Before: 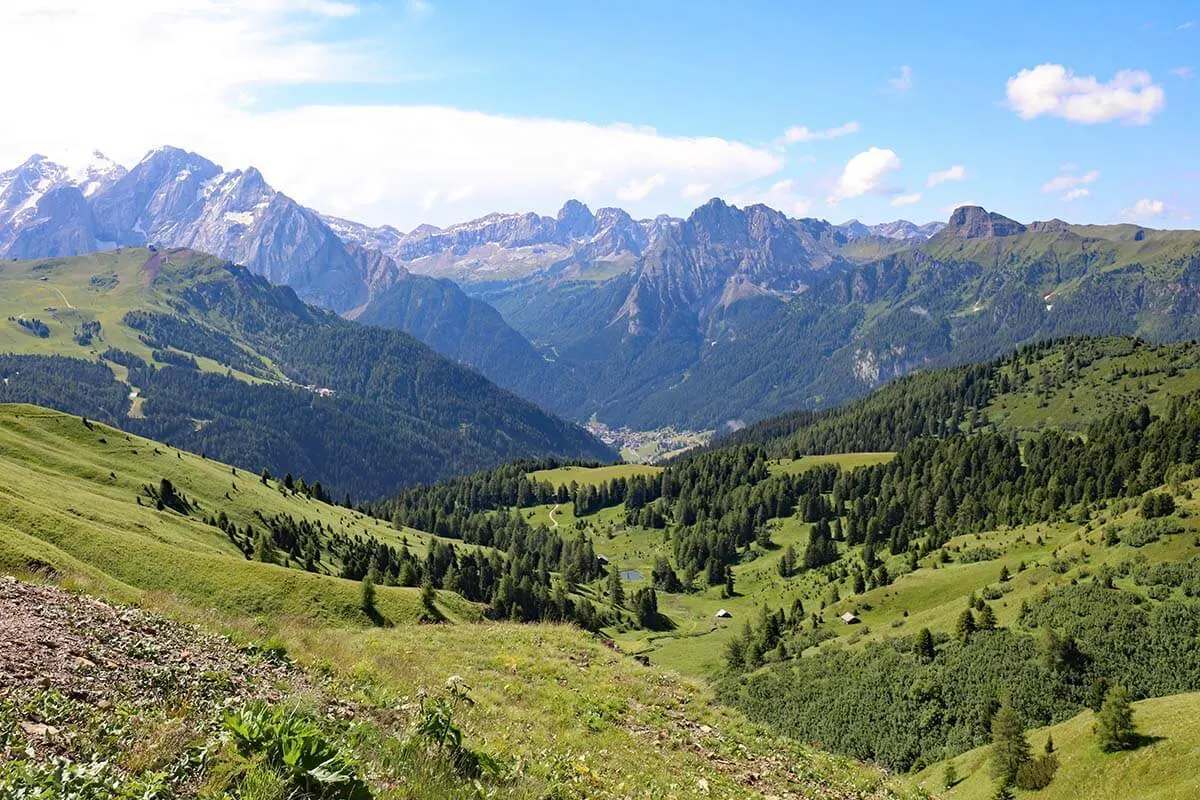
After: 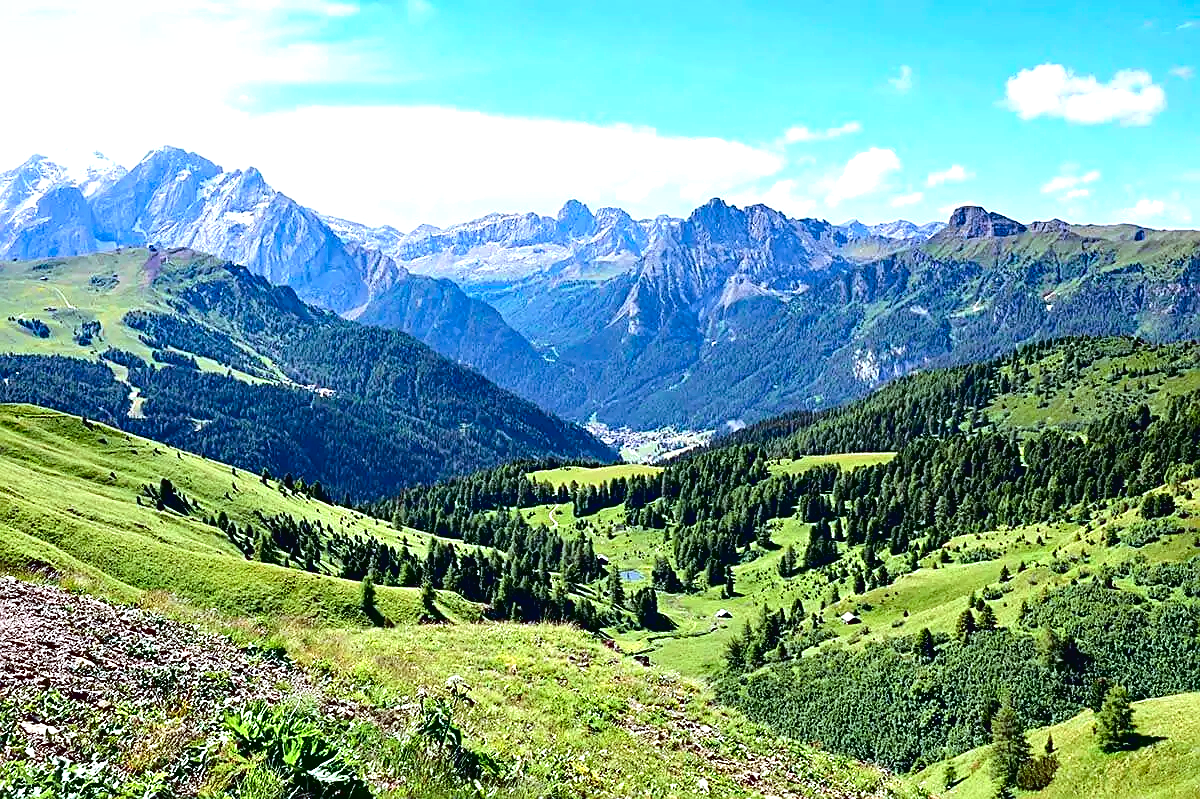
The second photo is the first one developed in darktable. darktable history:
crop: bottom 0.058%
sharpen: on, module defaults
exposure: black level correction 0.001, exposure 0.499 EV, compensate highlight preservation false
tone curve: curves: ch0 [(0, 0.023) (0.132, 0.075) (0.241, 0.178) (0.487, 0.491) (0.782, 0.8) (1, 0.989)]; ch1 [(0, 0) (0.396, 0.369) (0.467, 0.454) (0.498, 0.5) (0.518, 0.517) (0.57, 0.586) (0.619, 0.663) (0.692, 0.744) (1, 1)]; ch2 [(0, 0) (0.427, 0.416) (0.483, 0.481) (0.503, 0.503) (0.526, 0.527) (0.563, 0.573) (0.632, 0.667) (0.705, 0.737) (0.985, 0.966)], color space Lab, independent channels, preserve colors none
contrast equalizer: octaves 7, y [[0.6 ×6], [0.55 ×6], [0 ×6], [0 ×6], [0 ×6]]
color calibration: illuminant F (fluorescent), F source F9 (Cool White Deluxe 4150 K) – high CRI, x 0.375, y 0.373, temperature 4156.98 K
